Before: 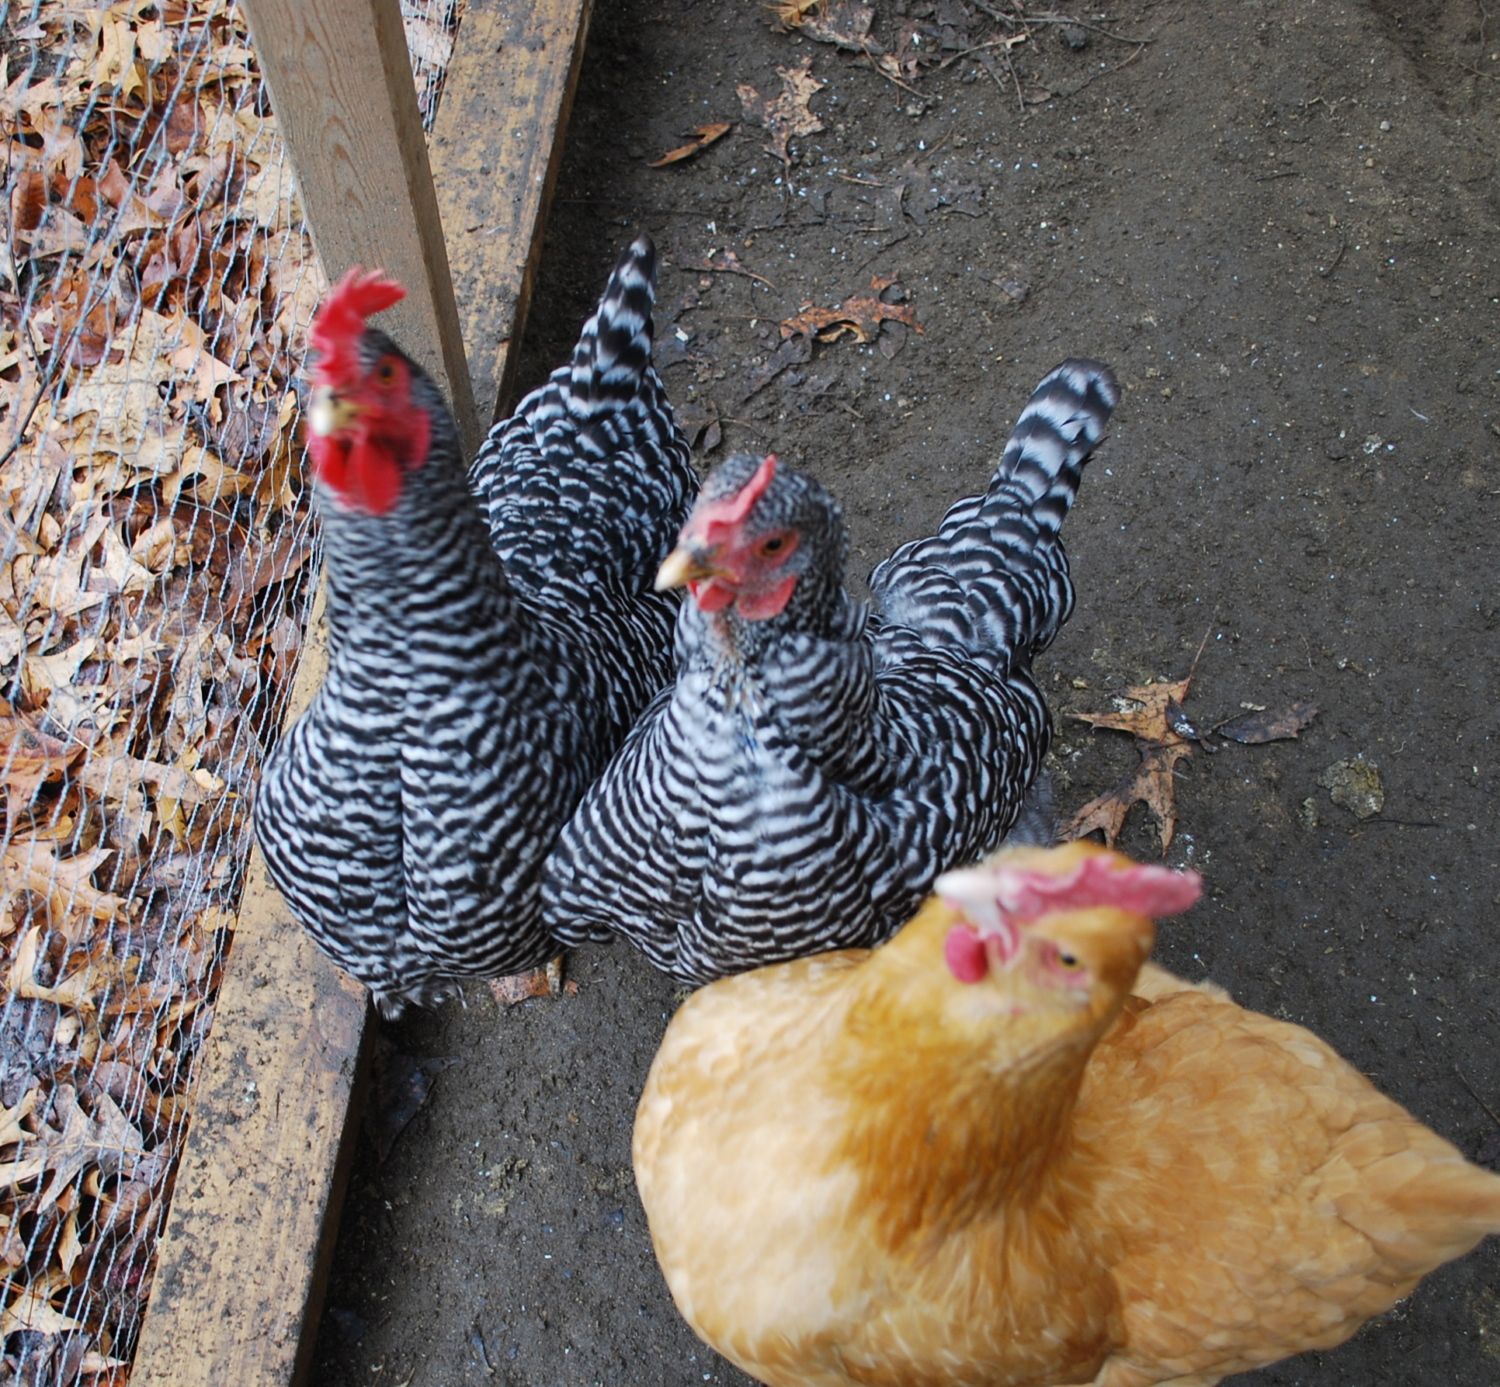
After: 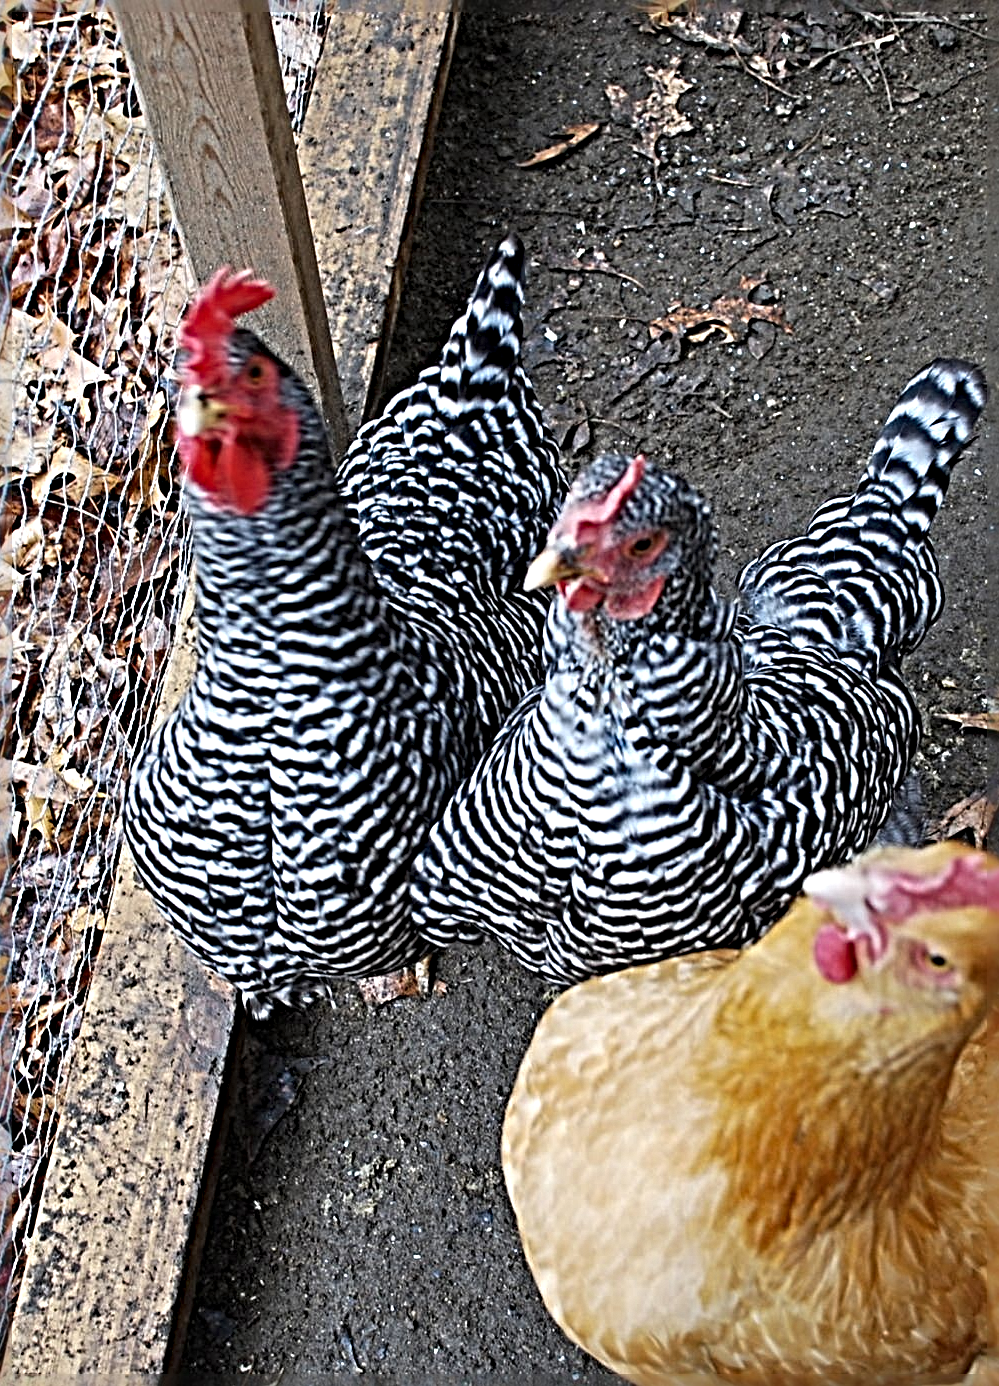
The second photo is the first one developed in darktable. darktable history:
sharpen: radius 6.3, amount 1.8, threshold 0
crop and rotate: left 8.786%, right 24.548%
